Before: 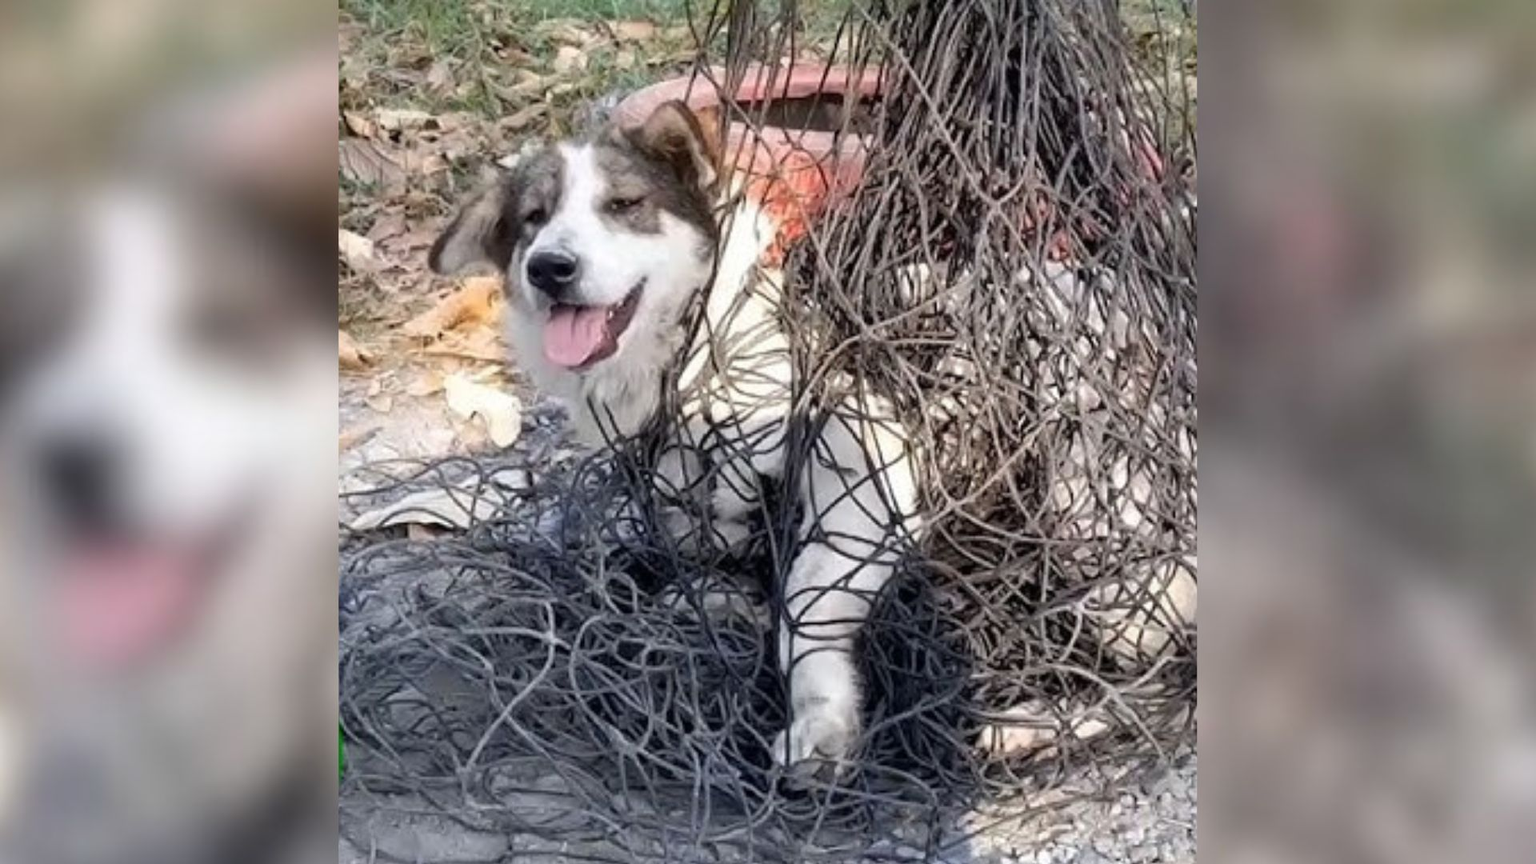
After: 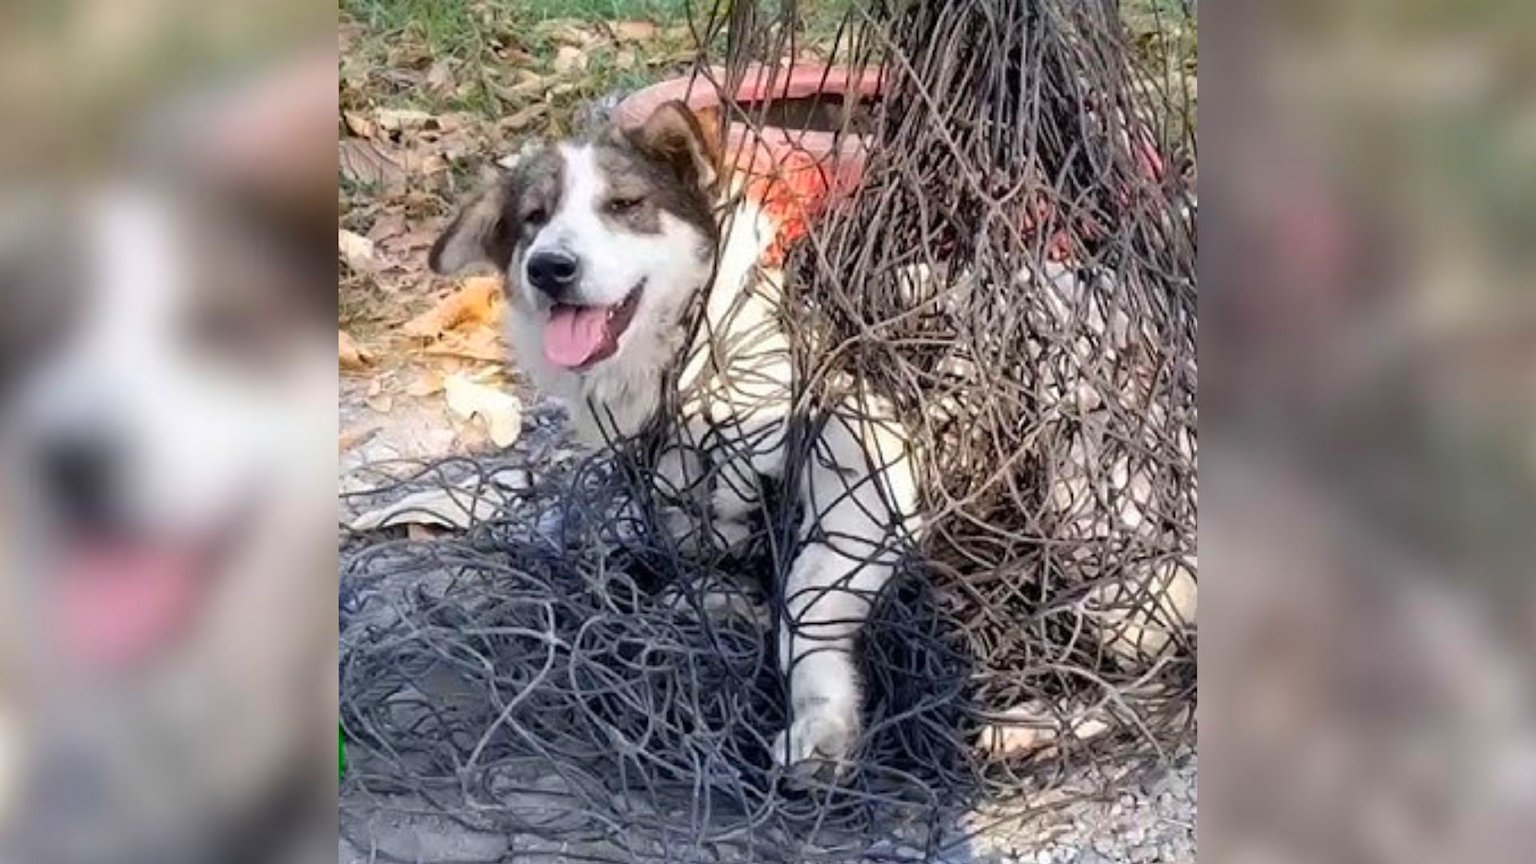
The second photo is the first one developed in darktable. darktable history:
color correction: highlights b* 0.011, saturation 1.35
